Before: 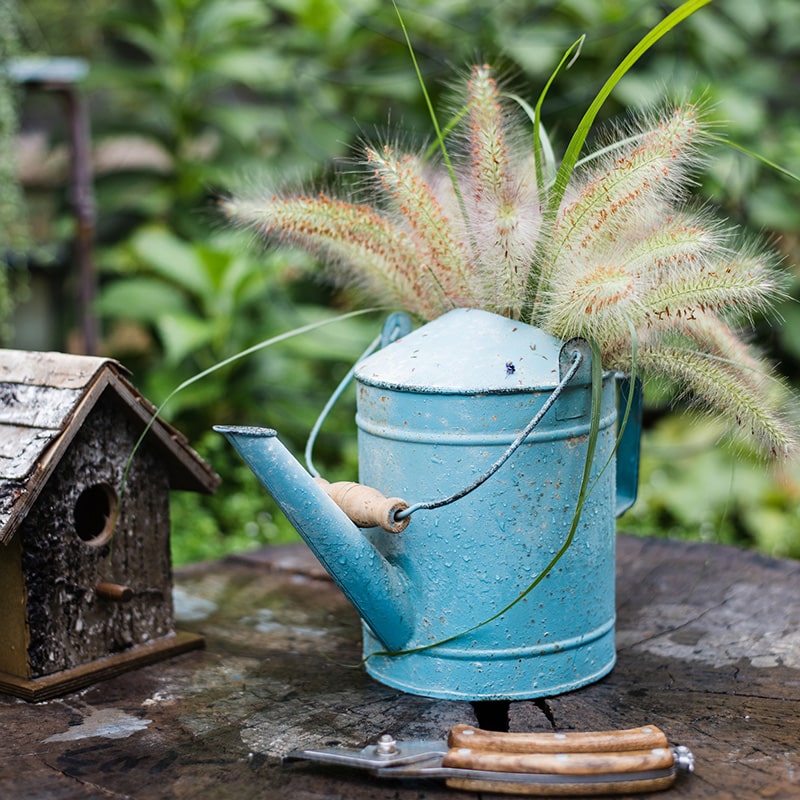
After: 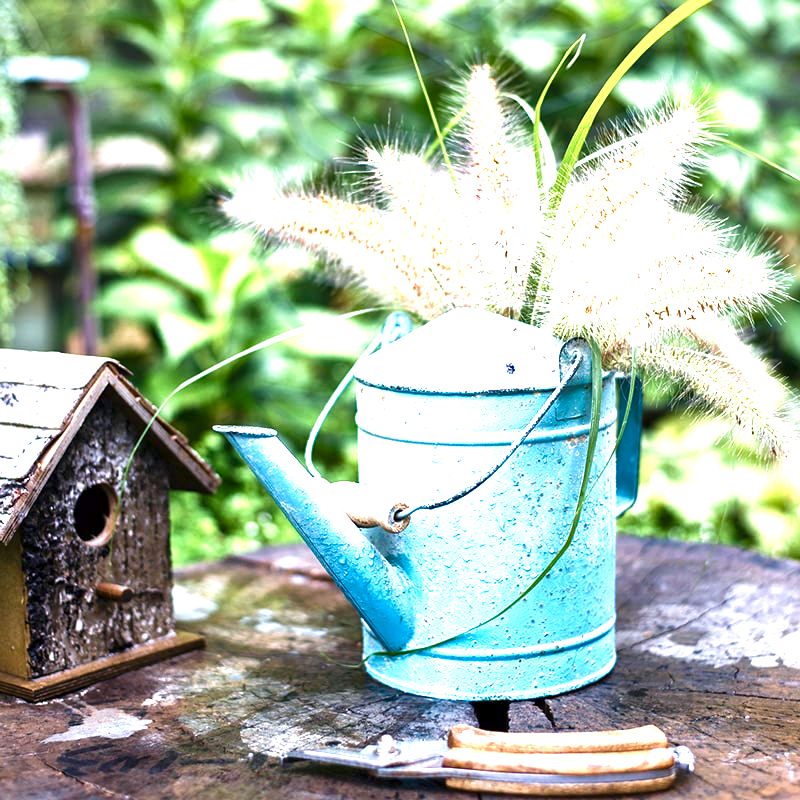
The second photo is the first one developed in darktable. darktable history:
velvia: on, module defaults
local contrast: mode bilateral grid, contrast 100, coarseness 100, detail 165%, midtone range 0.2
color calibration: illuminant as shot in camera, x 0.358, y 0.373, temperature 4628.91 K
exposure: black level correction 0, exposure 1.675 EV, compensate exposure bias true, compensate highlight preservation false
color balance rgb: perceptual saturation grading › global saturation 20%, perceptual saturation grading › highlights -25%, perceptual saturation grading › shadows 25%
